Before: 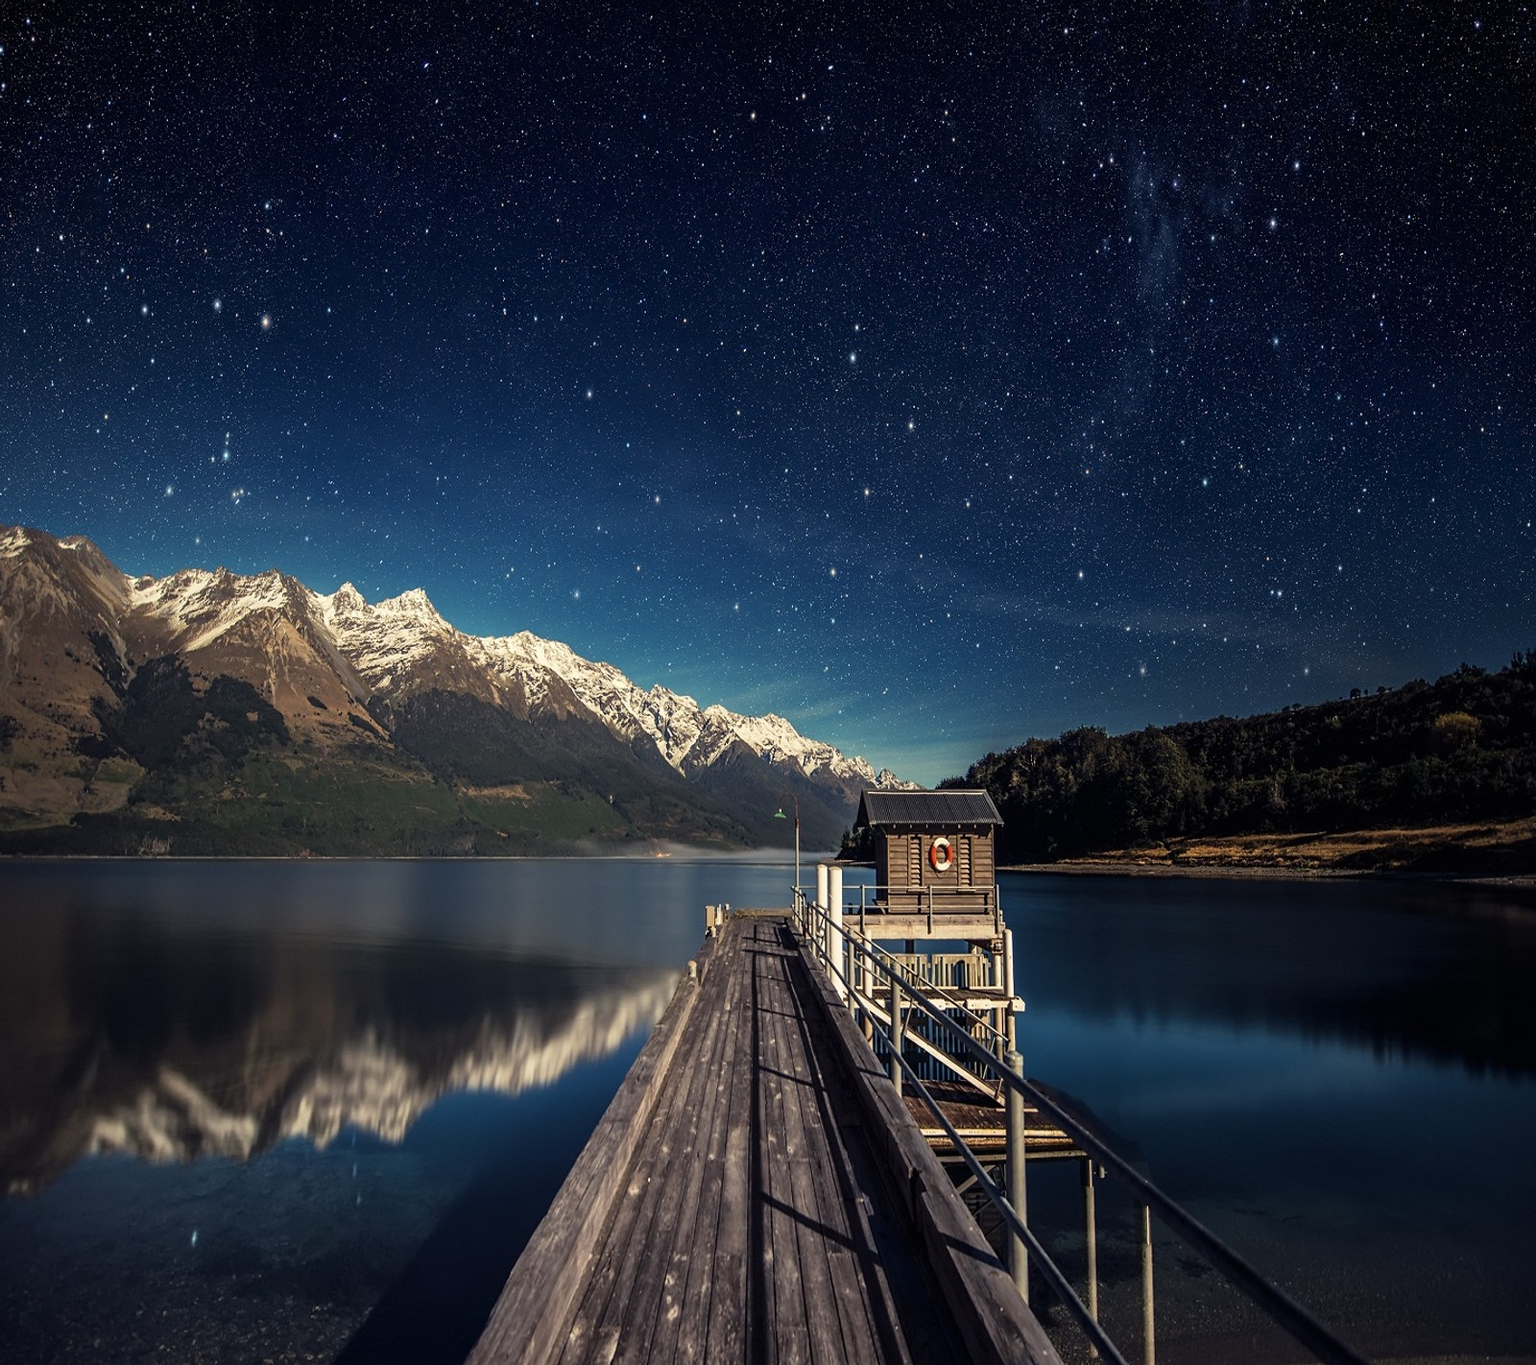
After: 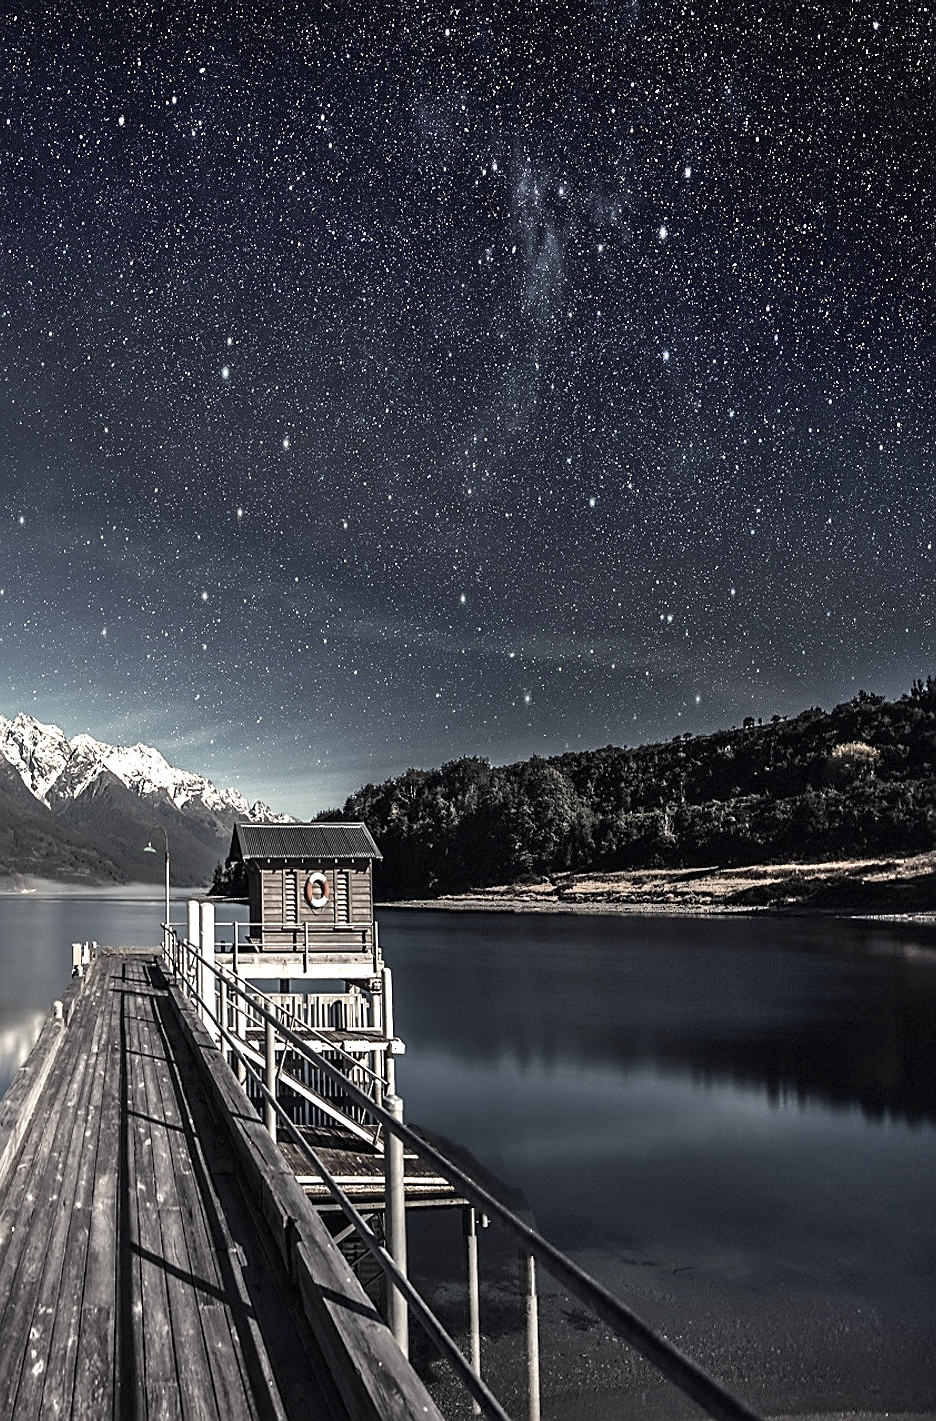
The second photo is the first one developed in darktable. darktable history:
color zones: curves: ch1 [(0, 0.153) (0.143, 0.15) (0.286, 0.151) (0.429, 0.152) (0.571, 0.152) (0.714, 0.151) (0.857, 0.151) (1, 0.153)]
crop: left 41.493%
sharpen: on, module defaults
shadows and highlights: radius 46.01, white point adjustment 6.67, compress 80.03%, soften with gaussian
exposure: black level correction 0, exposure 0.701 EV, compensate exposure bias true, compensate highlight preservation false
